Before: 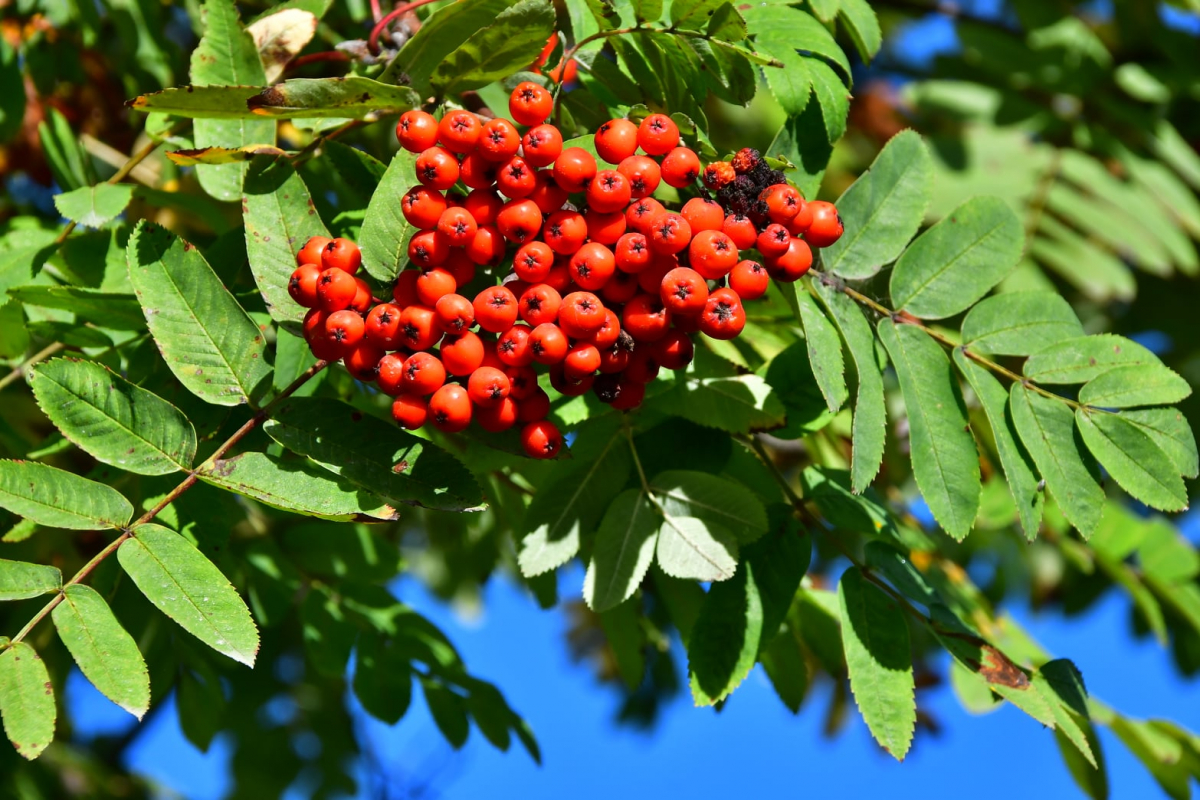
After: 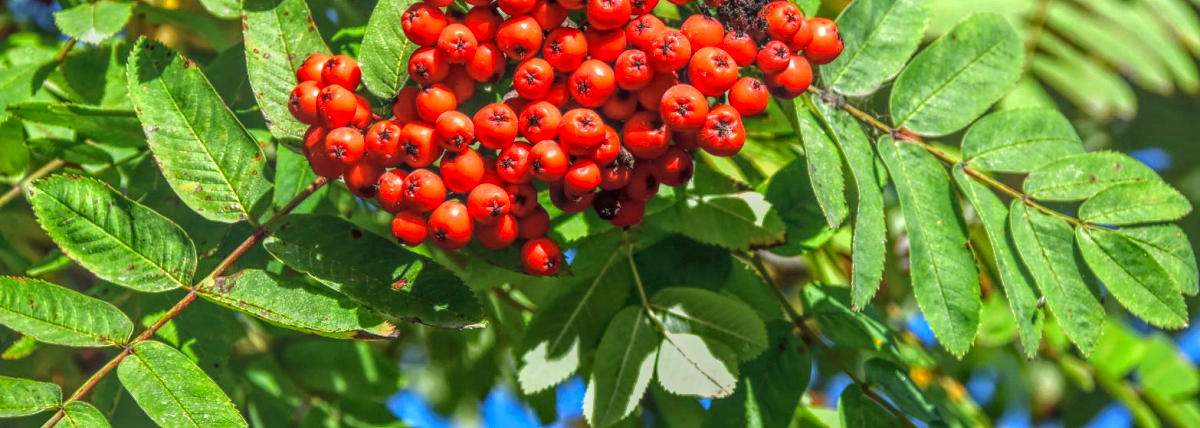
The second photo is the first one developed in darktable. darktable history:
local contrast: highlights 20%, shadows 30%, detail 200%, midtone range 0.2
crop and rotate: top 23.043%, bottom 23.437%
exposure: exposure 0.6 EV, compensate highlight preservation false
